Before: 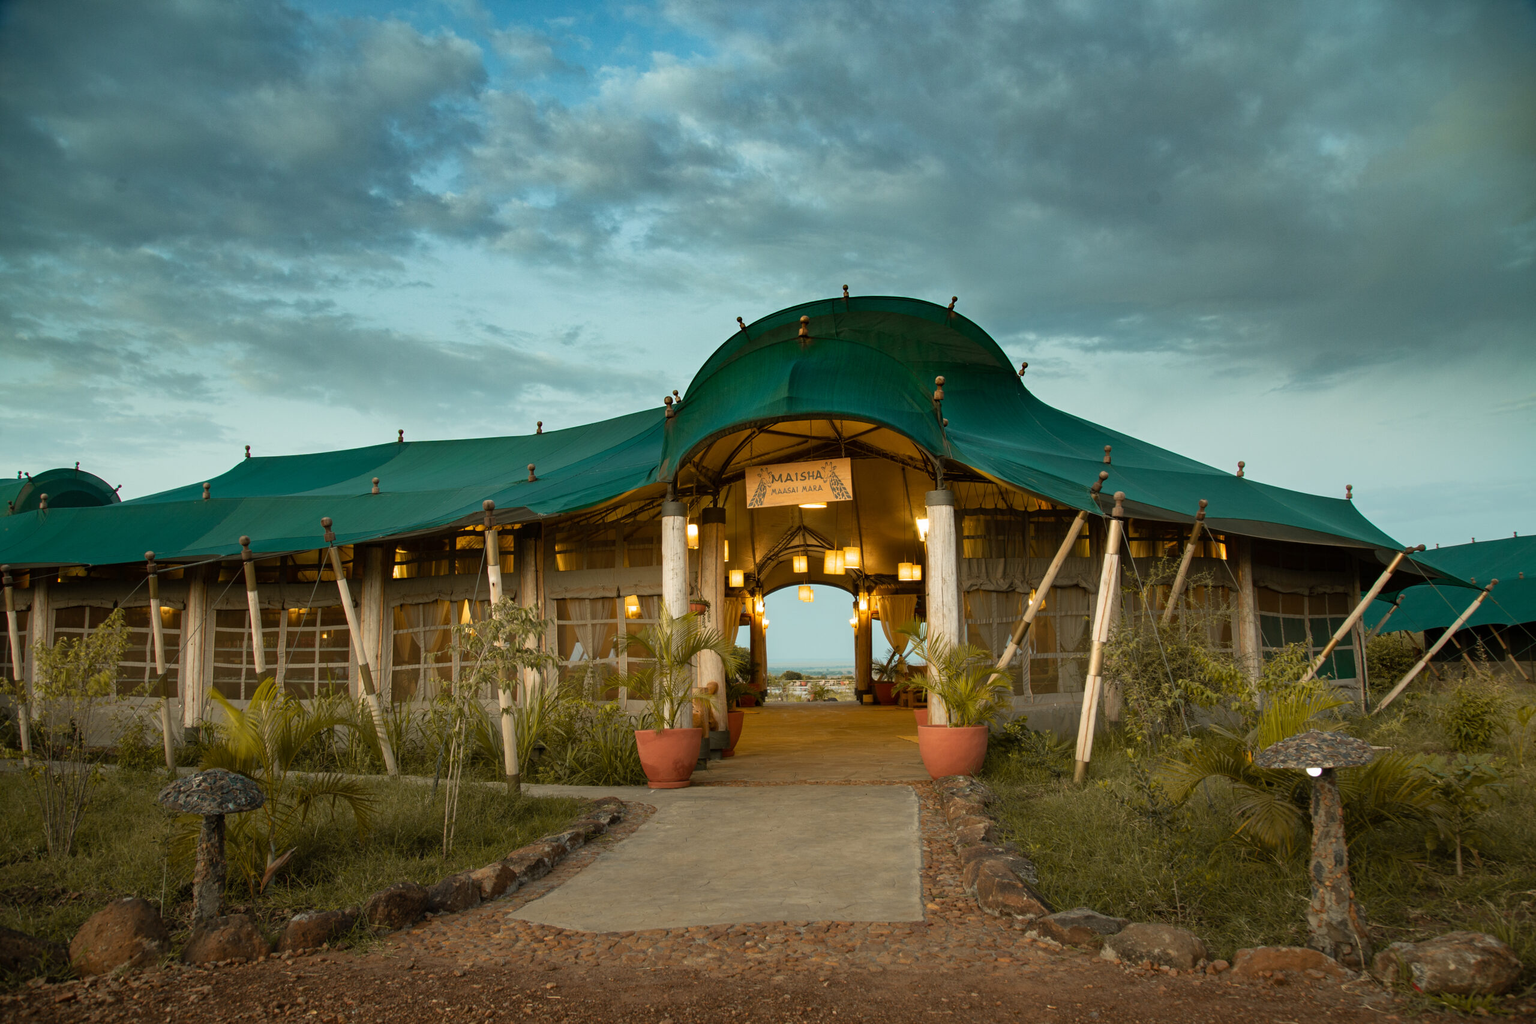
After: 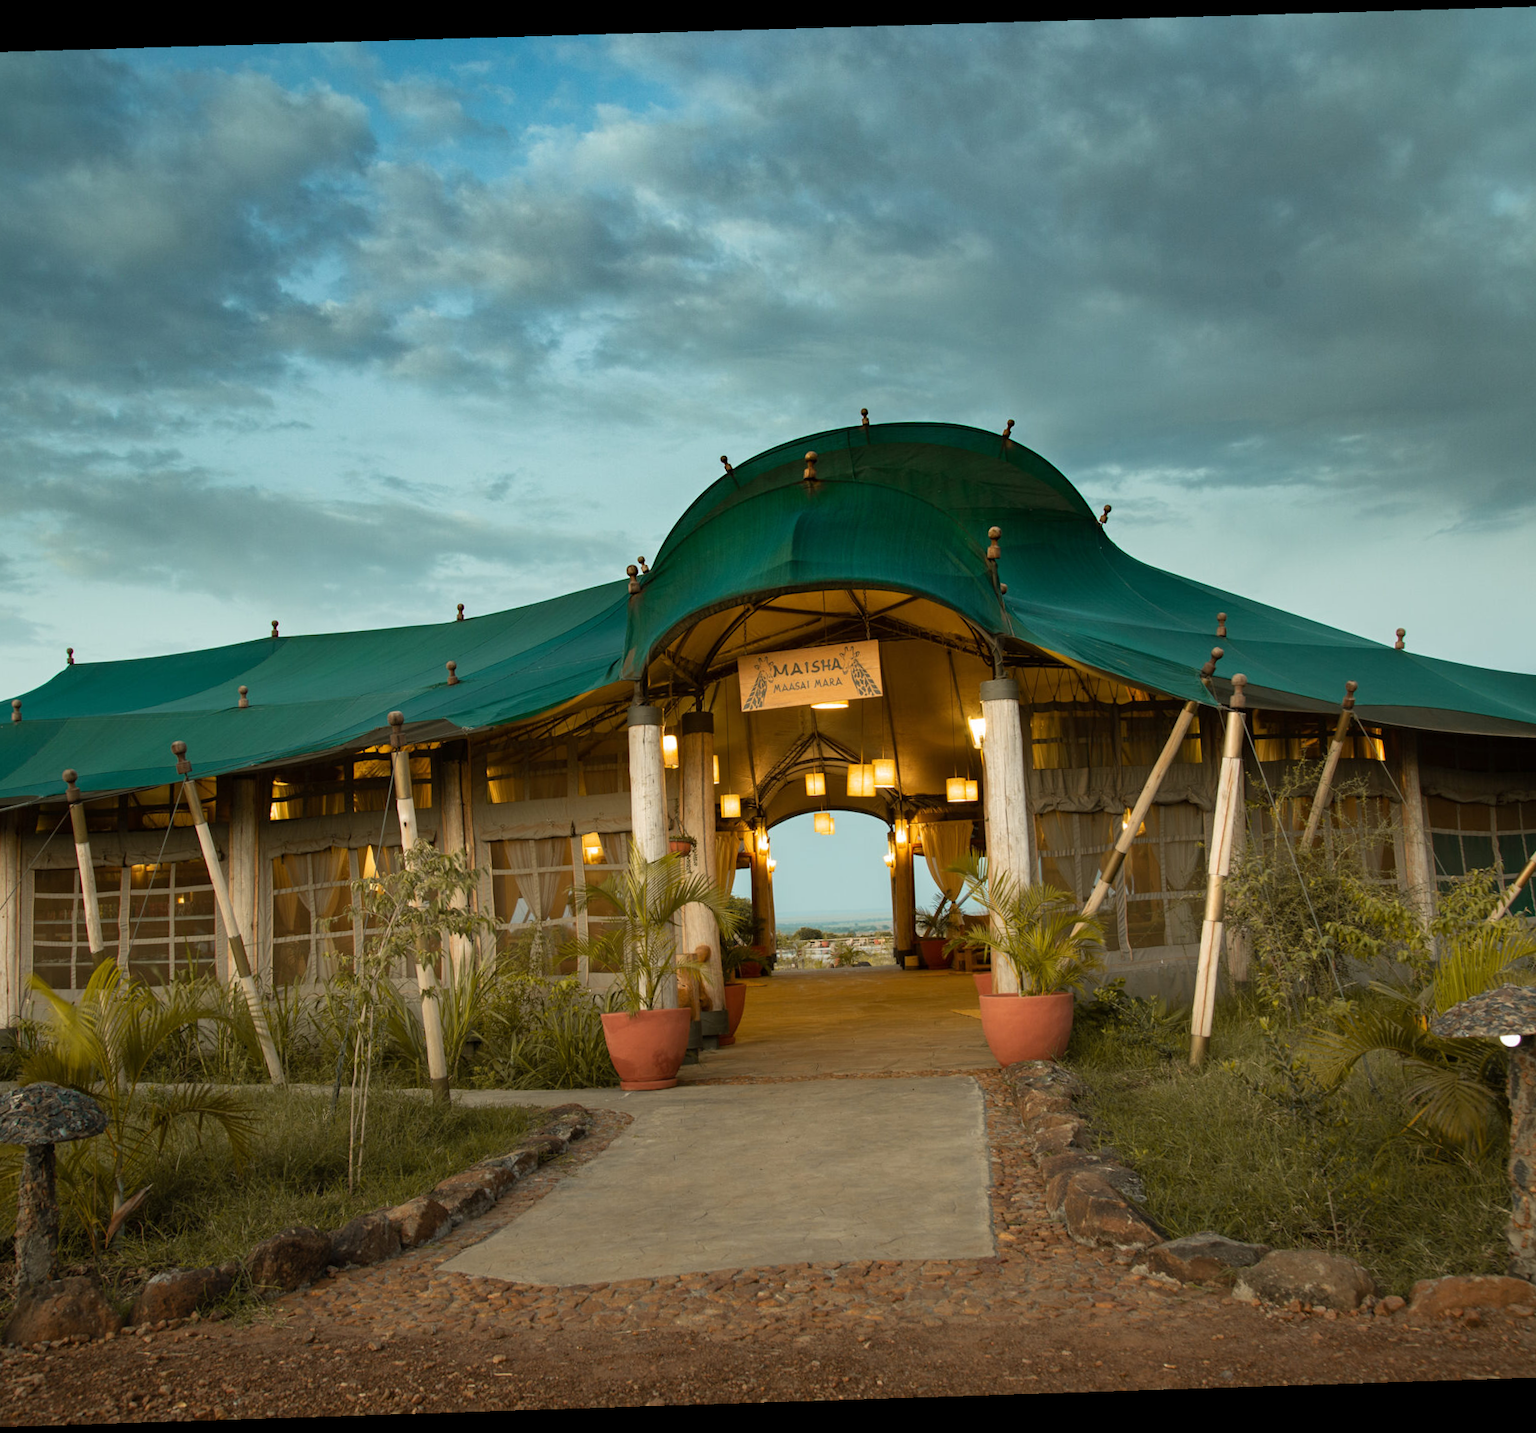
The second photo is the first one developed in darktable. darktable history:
rotate and perspective: rotation -1.77°, lens shift (horizontal) 0.004, automatic cropping off
crop: left 13.443%, right 13.31%
